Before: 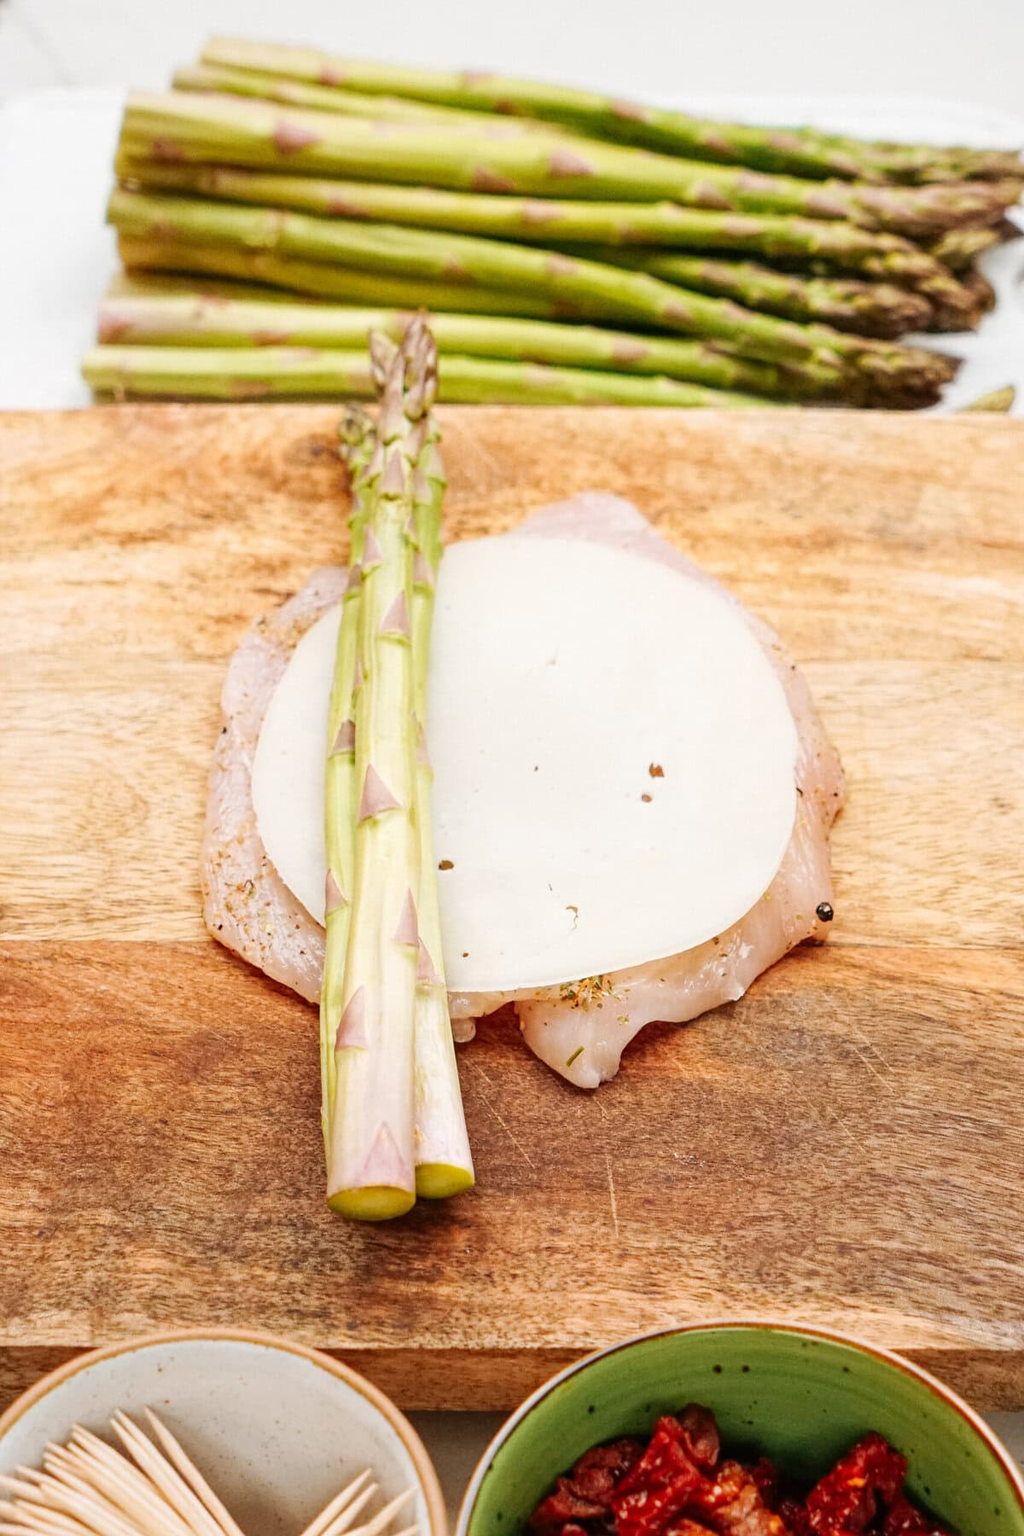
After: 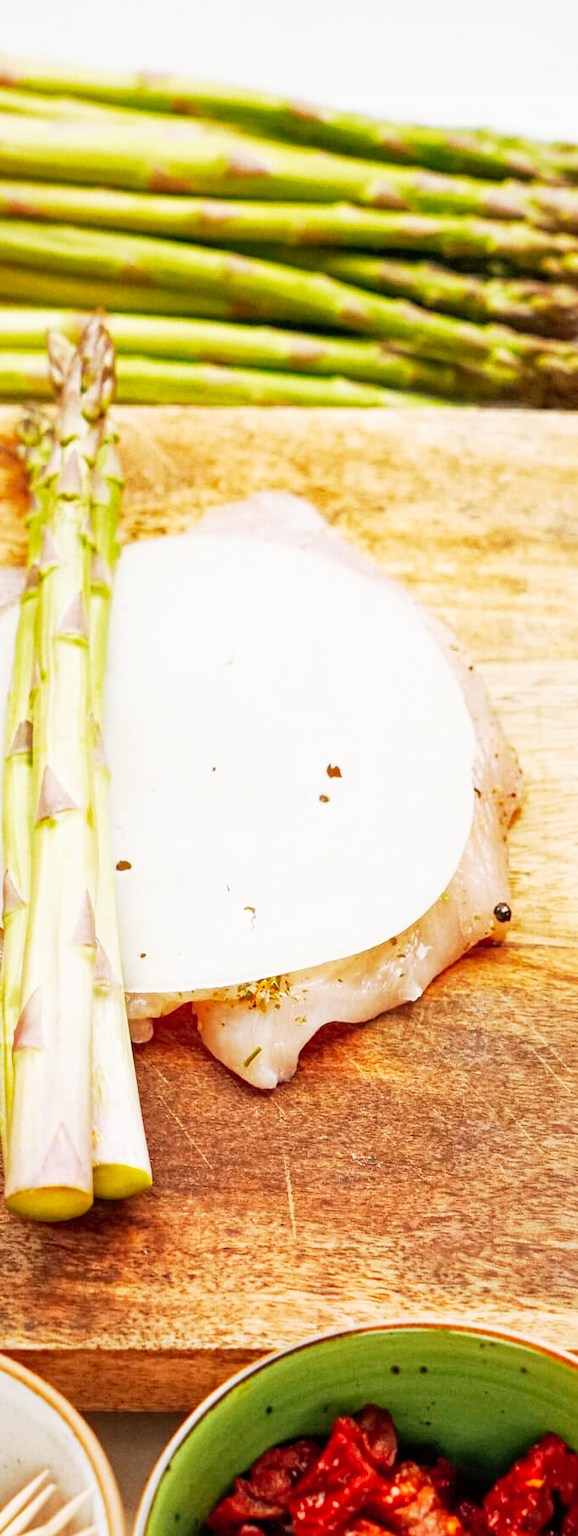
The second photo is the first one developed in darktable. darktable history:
crop: left 31.5%, top 0.013%, right 12.037%
base curve: curves: ch0 [(0, 0) (0.005, 0.002) (0.193, 0.295) (0.399, 0.664) (0.75, 0.928) (1, 1)], preserve colors none
shadows and highlights: on, module defaults
